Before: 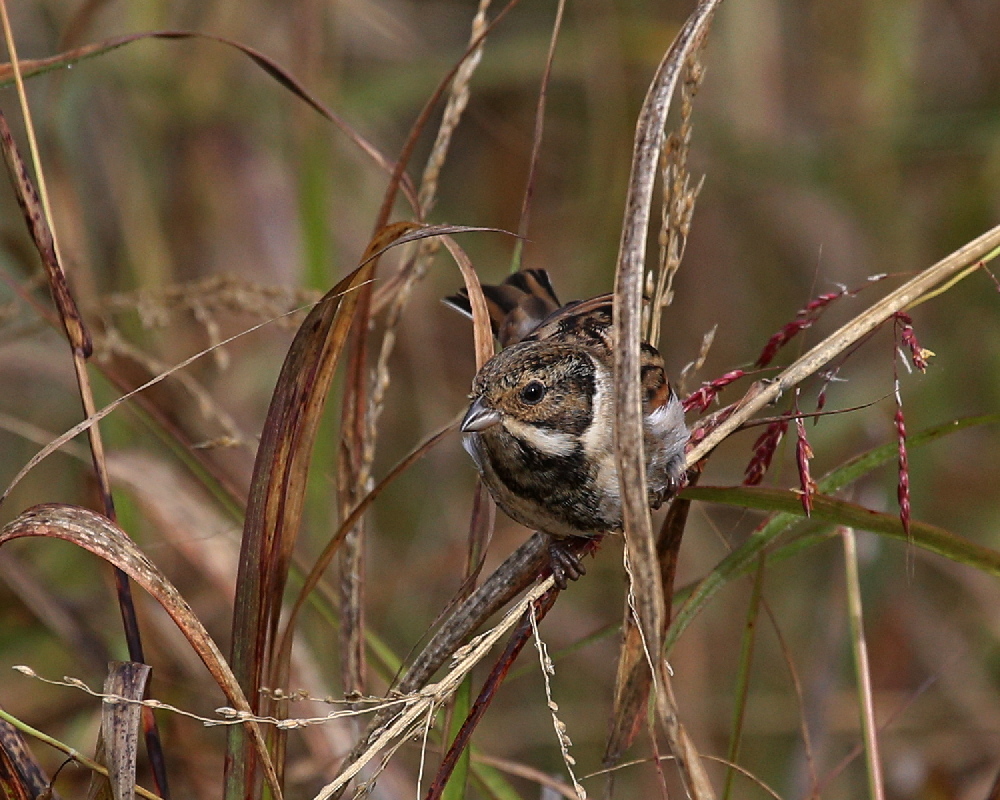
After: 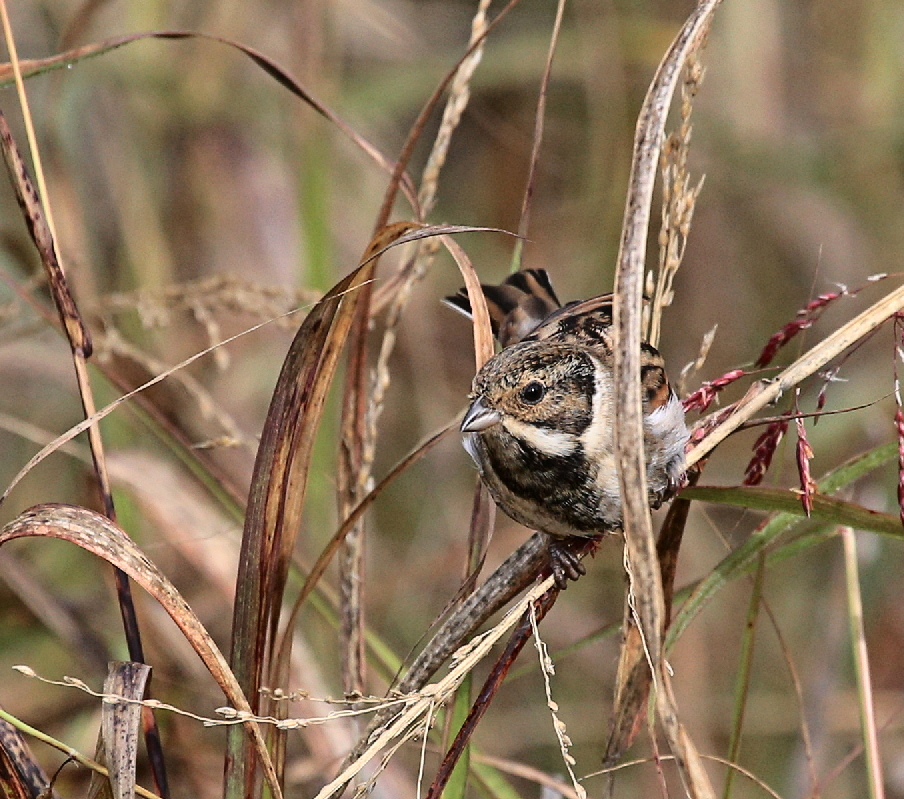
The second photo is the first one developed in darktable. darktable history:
tone curve: curves: ch0 [(0, 0) (0.003, 0.003) (0.011, 0.01) (0.025, 0.023) (0.044, 0.041) (0.069, 0.064) (0.1, 0.094) (0.136, 0.143) (0.177, 0.205) (0.224, 0.281) (0.277, 0.367) (0.335, 0.457) (0.399, 0.542) (0.468, 0.629) (0.543, 0.711) (0.623, 0.788) (0.709, 0.863) (0.801, 0.912) (0.898, 0.955) (1, 1)], color space Lab, independent channels, preserve colors none
crop: right 9.509%, bottom 0.031%
